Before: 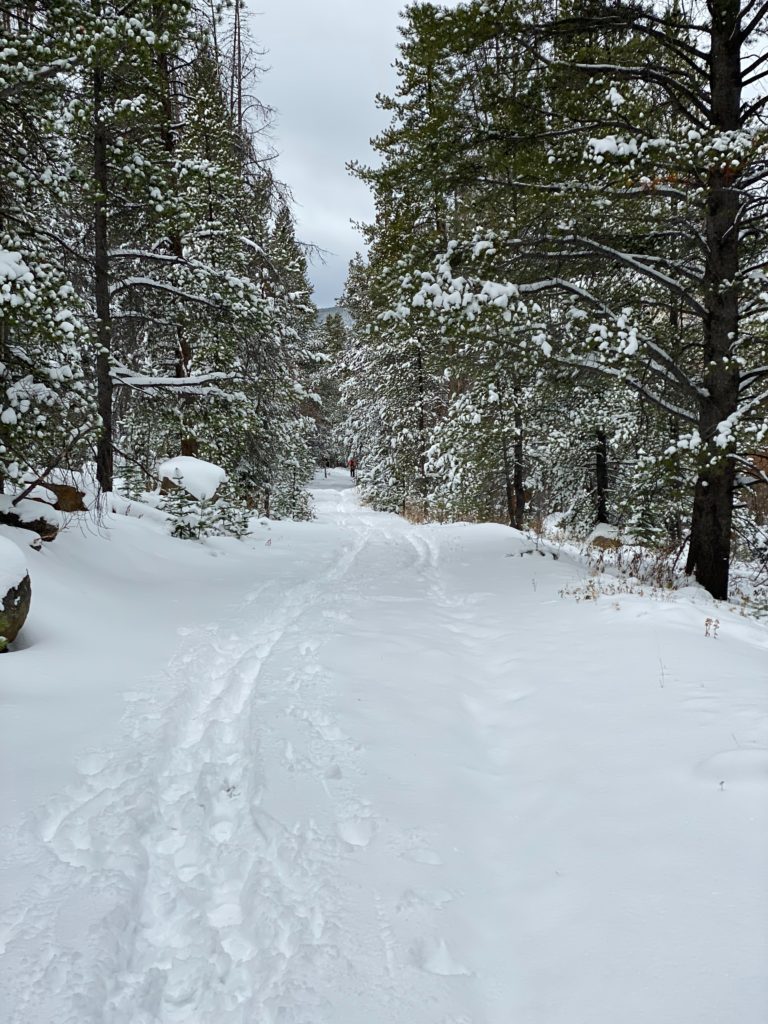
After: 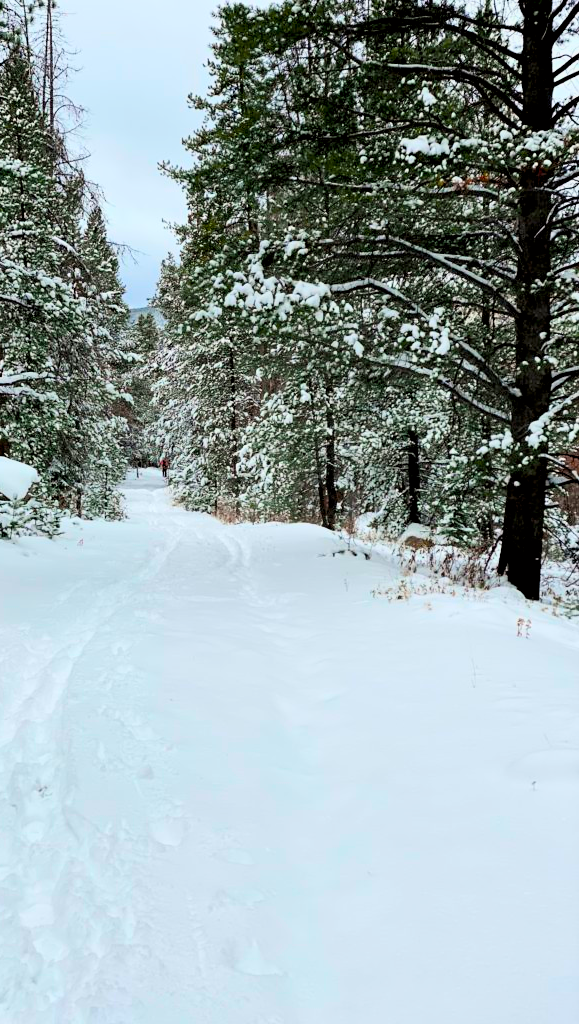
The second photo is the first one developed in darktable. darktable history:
crop and rotate: left 24.6%
contrast brightness saturation: contrast 0.23, brightness 0.1, saturation 0.29
rgb levels: levels [[0.013, 0.434, 0.89], [0, 0.5, 1], [0, 0.5, 1]]
tone curve: curves: ch0 [(0, 0) (0.059, 0.027) (0.162, 0.125) (0.304, 0.279) (0.547, 0.532) (0.828, 0.815) (1, 0.983)]; ch1 [(0, 0) (0.23, 0.166) (0.34, 0.308) (0.371, 0.337) (0.429, 0.411) (0.477, 0.462) (0.499, 0.498) (0.529, 0.537) (0.559, 0.582) (0.743, 0.798) (1, 1)]; ch2 [(0, 0) (0.431, 0.414) (0.498, 0.503) (0.524, 0.528) (0.568, 0.546) (0.6, 0.597) (0.634, 0.645) (0.728, 0.742) (1, 1)], color space Lab, independent channels, preserve colors none
color balance rgb: contrast -10%
